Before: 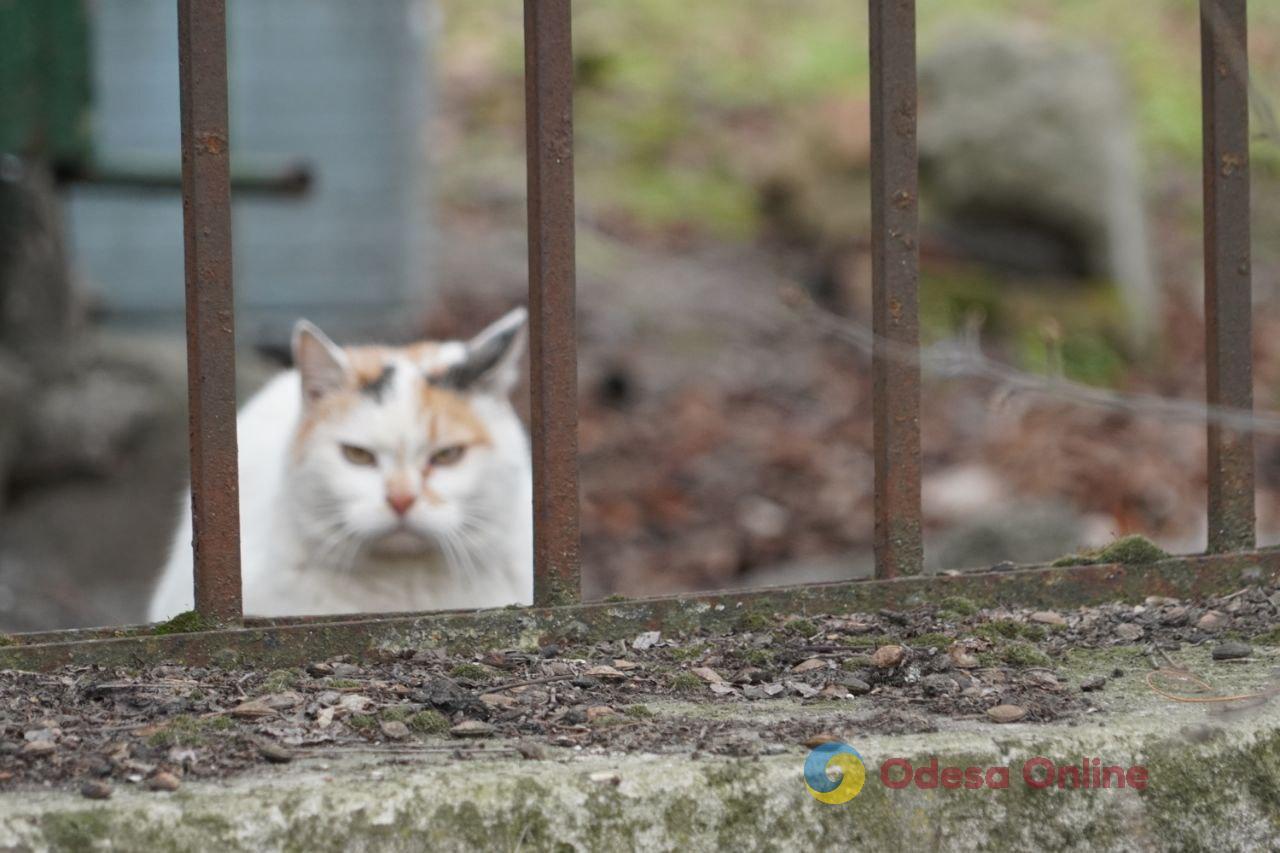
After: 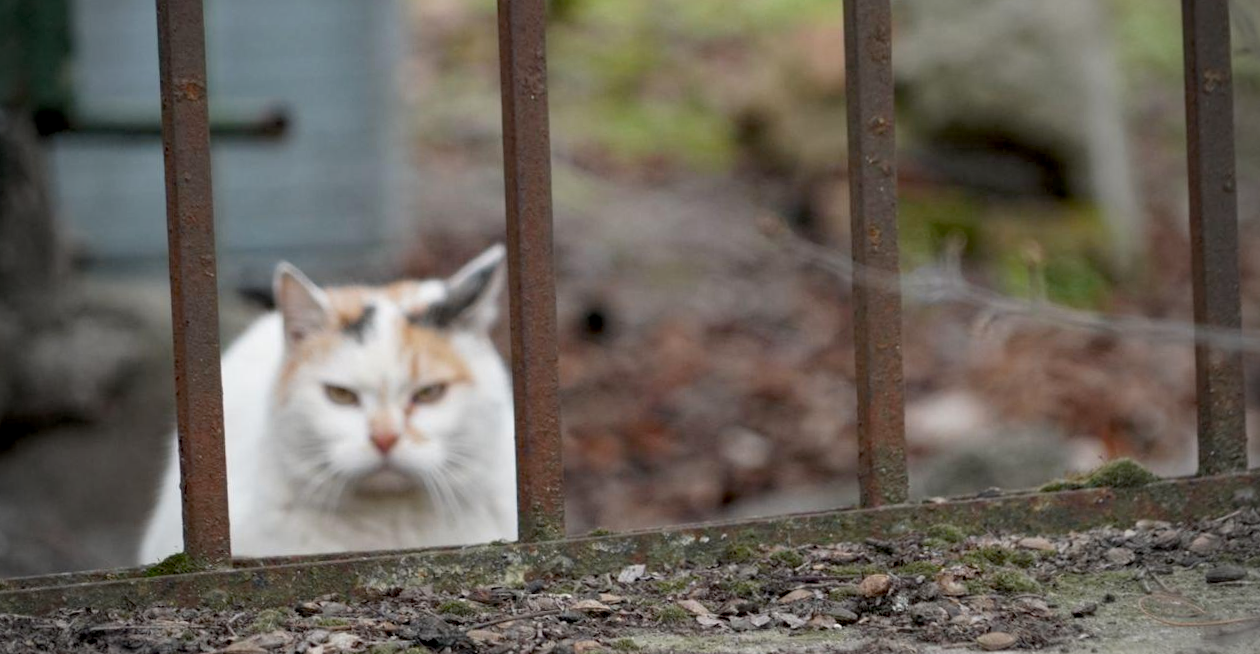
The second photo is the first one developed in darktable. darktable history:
crop and rotate: top 5.667%, bottom 14.937%
exposure: black level correction 0.016, exposure -0.009 EV, compensate highlight preservation false
rotate and perspective: rotation -1.32°, lens shift (horizontal) -0.031, crop left 0.015, crop right 0.985, crop top 0.047, crop bottom 0.982
vignetting: fall-off start 71.74%
